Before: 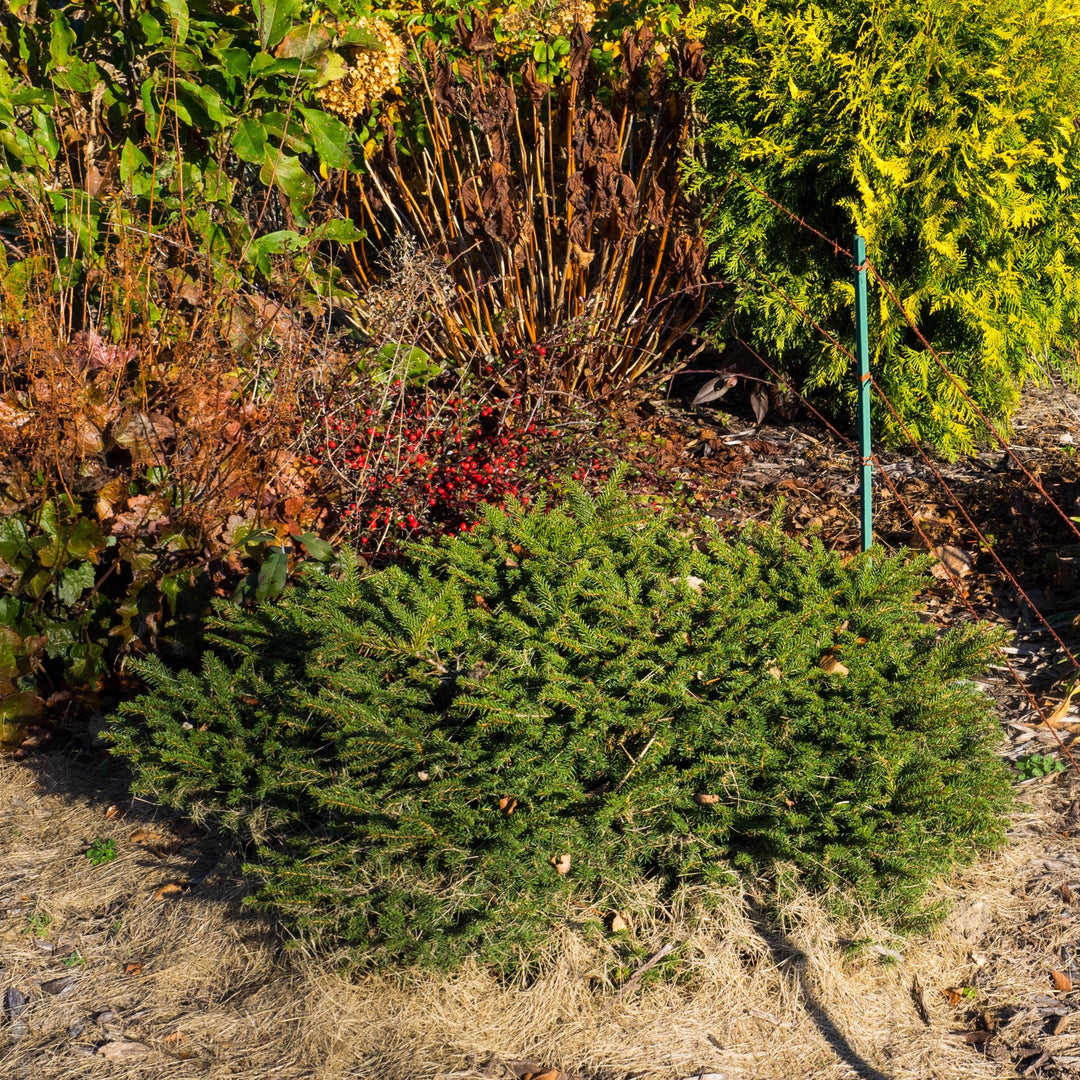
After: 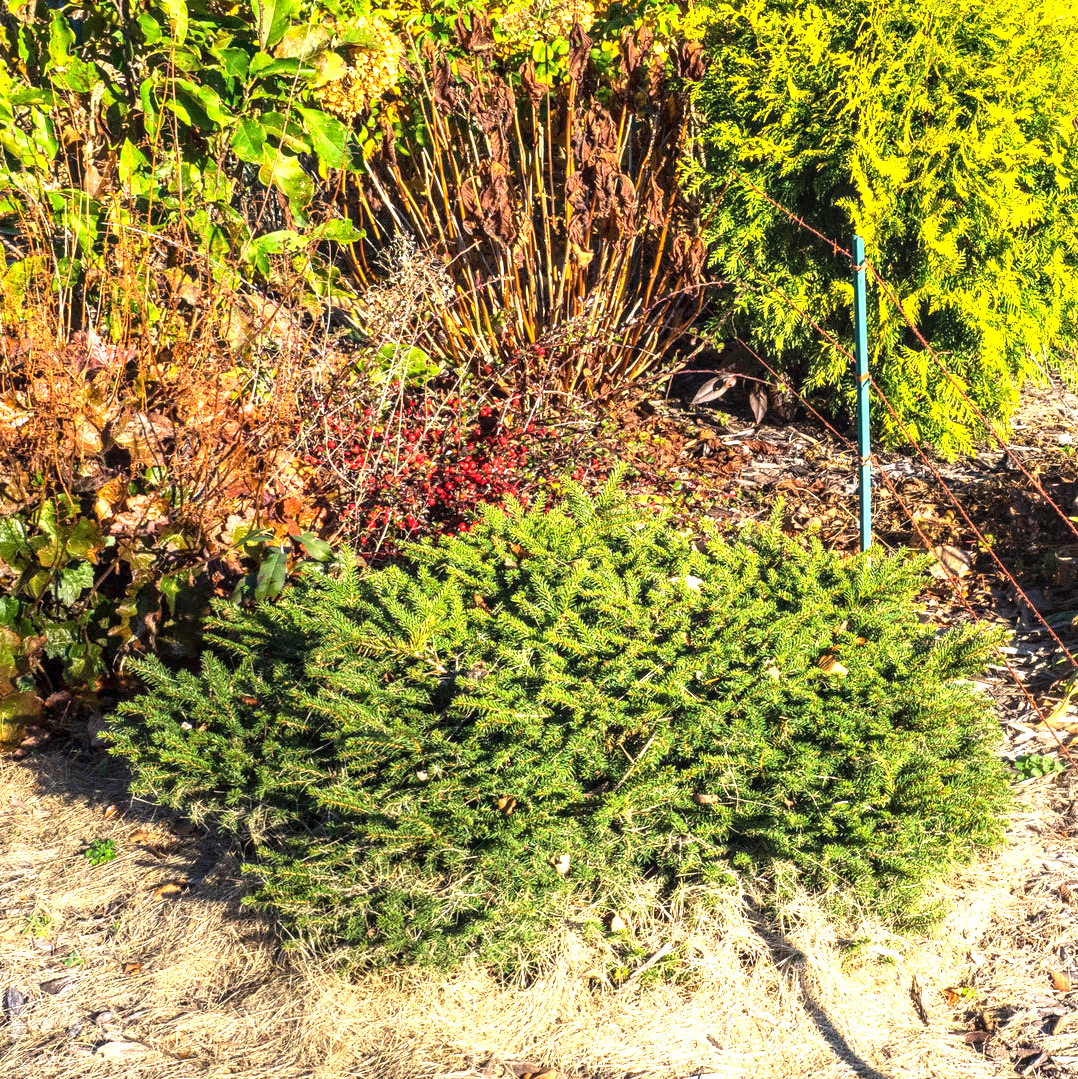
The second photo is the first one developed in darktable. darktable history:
contrast brightness saturation: contrast 0.1, brightness 0.02, saturation 0.02
crop and rotate: left 0.126%
exposure: black level correction 0, exposure 1.379 EV, compensate exposure bias true, compensate highlight preservation false
local contrast: on, module defaults
